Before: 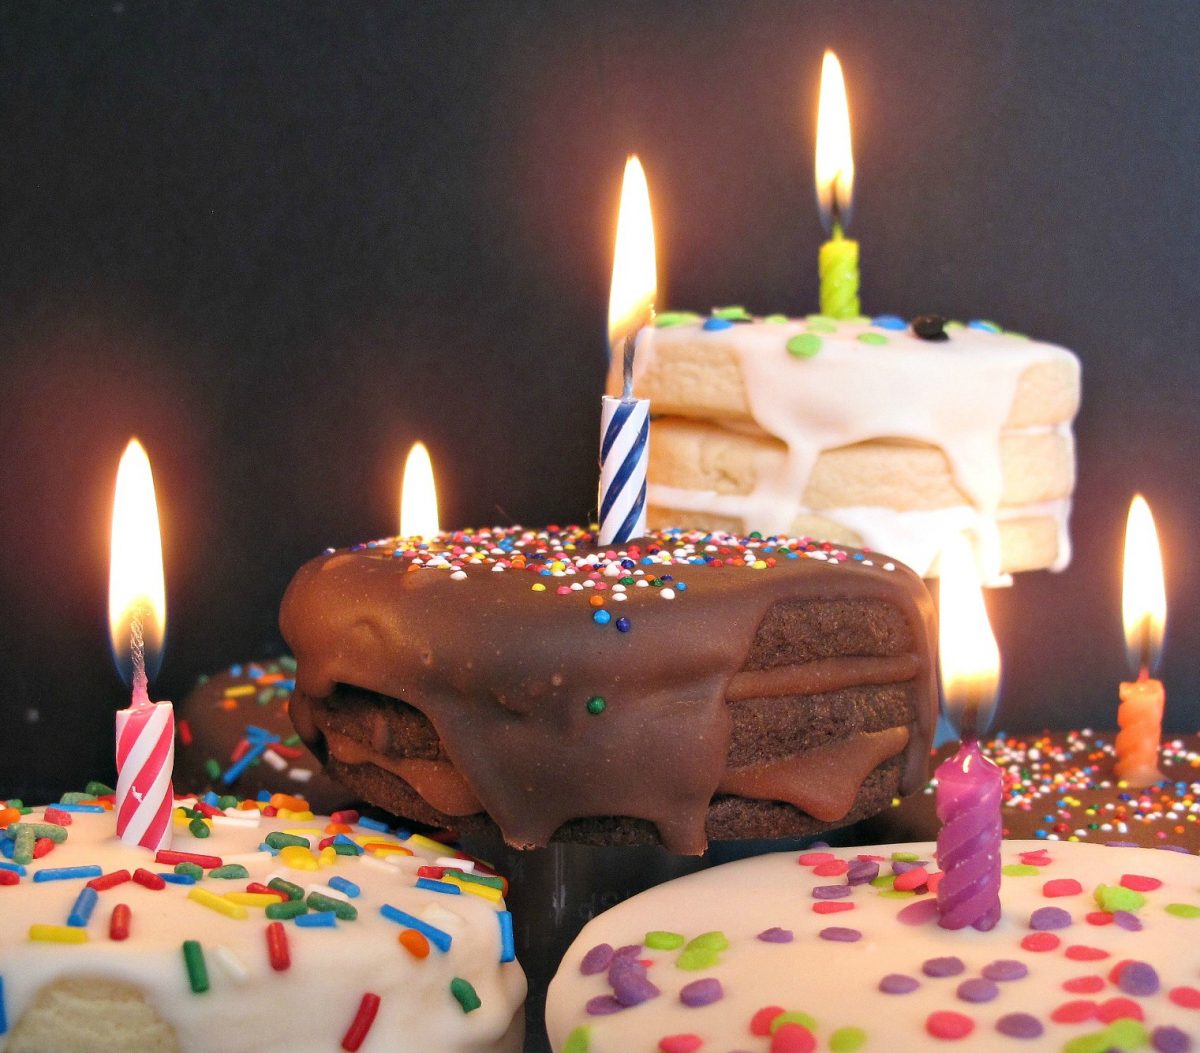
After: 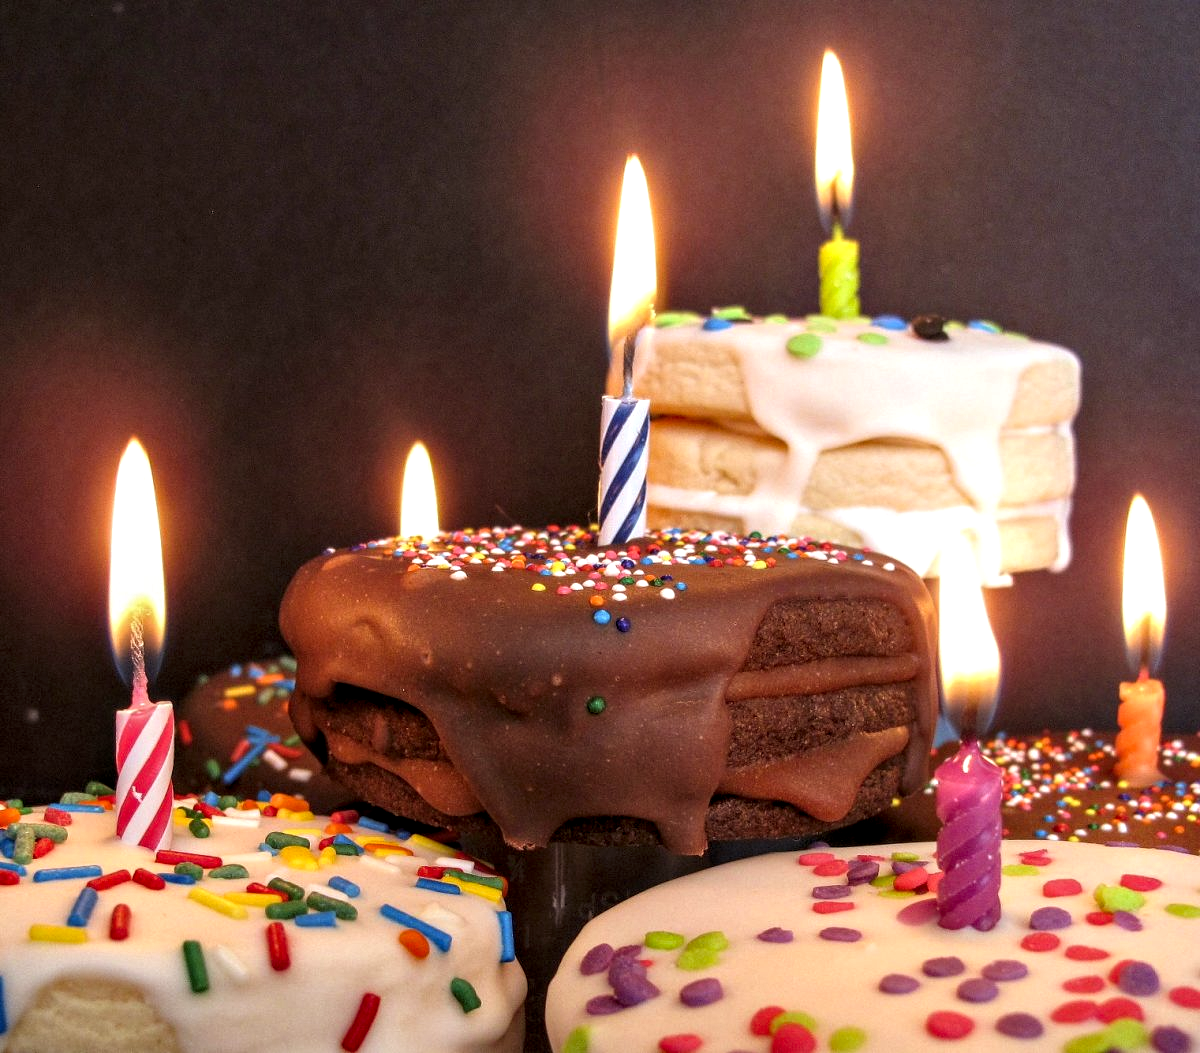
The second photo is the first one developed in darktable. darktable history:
rgb levels: mode RGB, independent channels, levels [[0, 0.5, 1], [0, 0.521, 1], [0, 0.536, 1]]
local contrast: detail 150%
